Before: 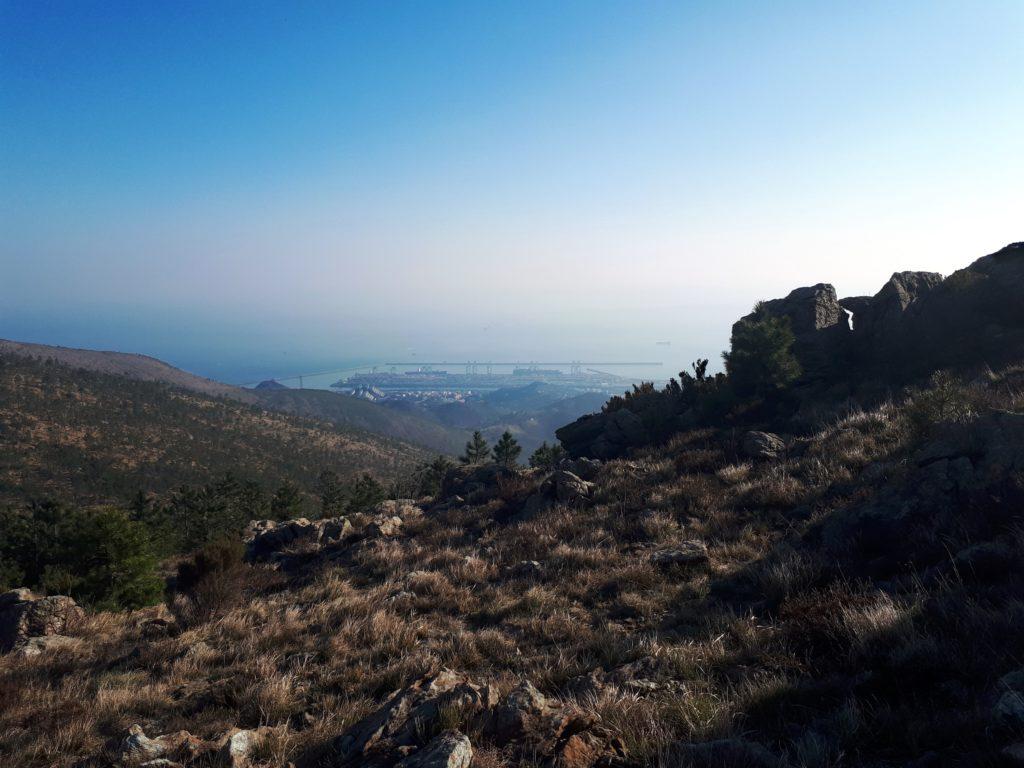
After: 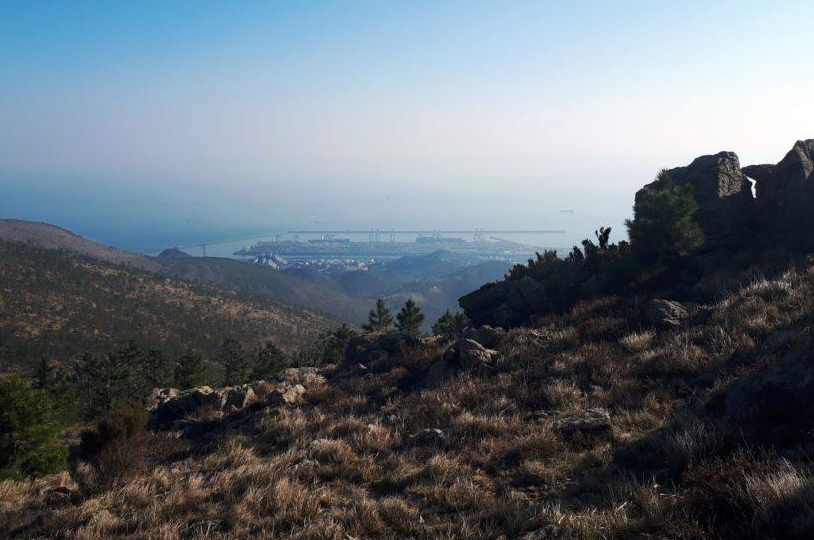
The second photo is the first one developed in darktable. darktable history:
crop: left 9.55%, top 17.211%, right 10.932%, bottom 12.402%
